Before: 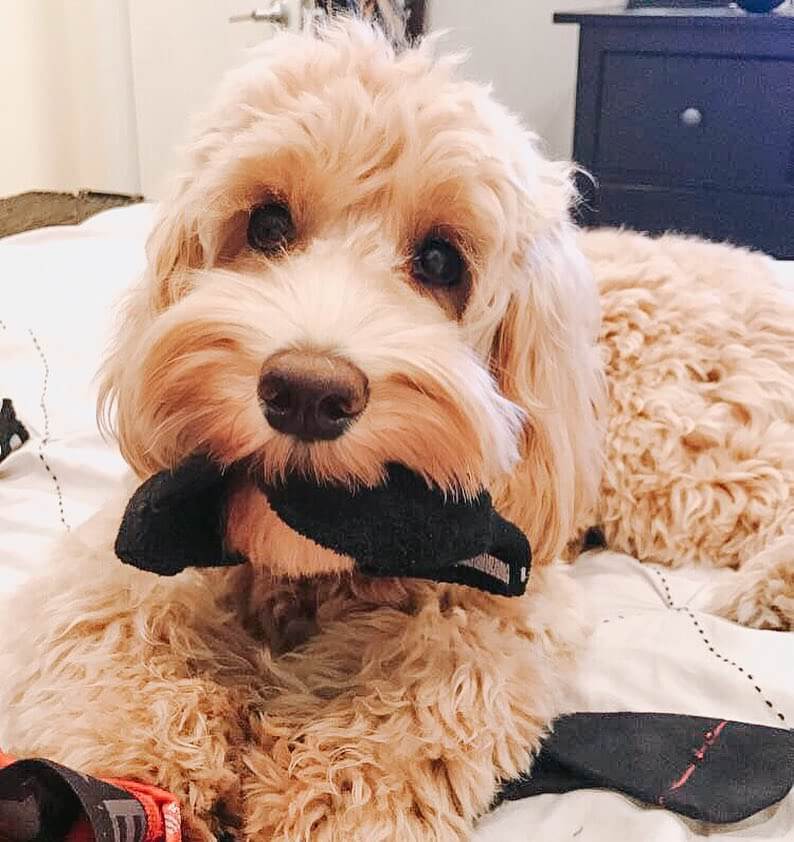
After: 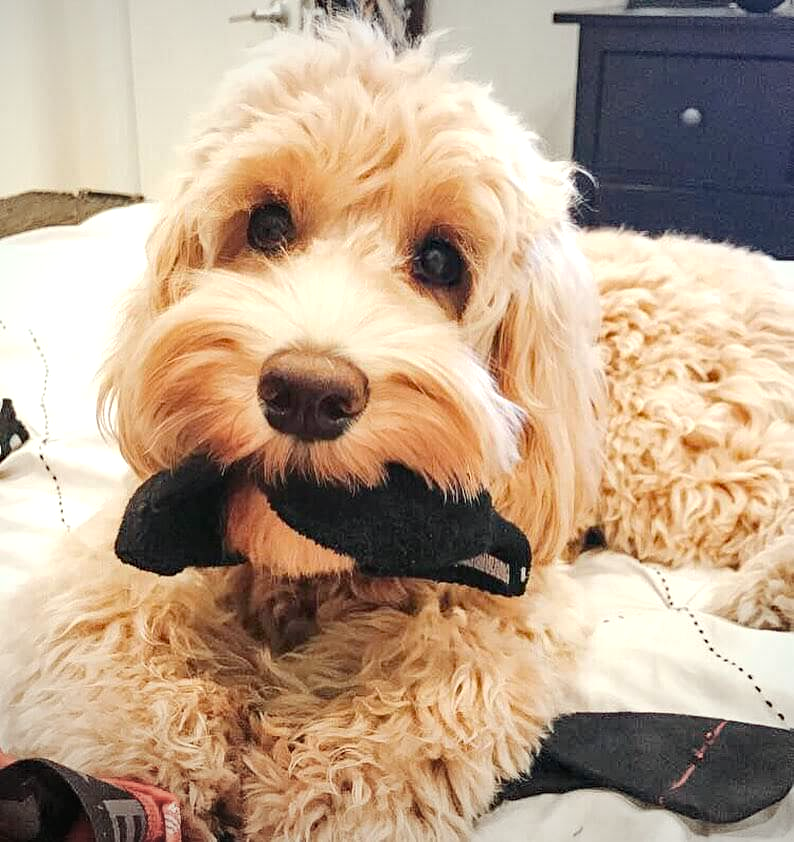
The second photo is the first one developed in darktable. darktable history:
exposure: exposure 0.373 EV, compensate highlight preservation false
haze removal: compatibility mode true, adaptive false
color correction: highlights a* -4.61, highlights b* 5.03, saturation 0.942
vignetting: fall-off start 85.43%, fall-off radius 80.19%, width/height ratio 1.211
